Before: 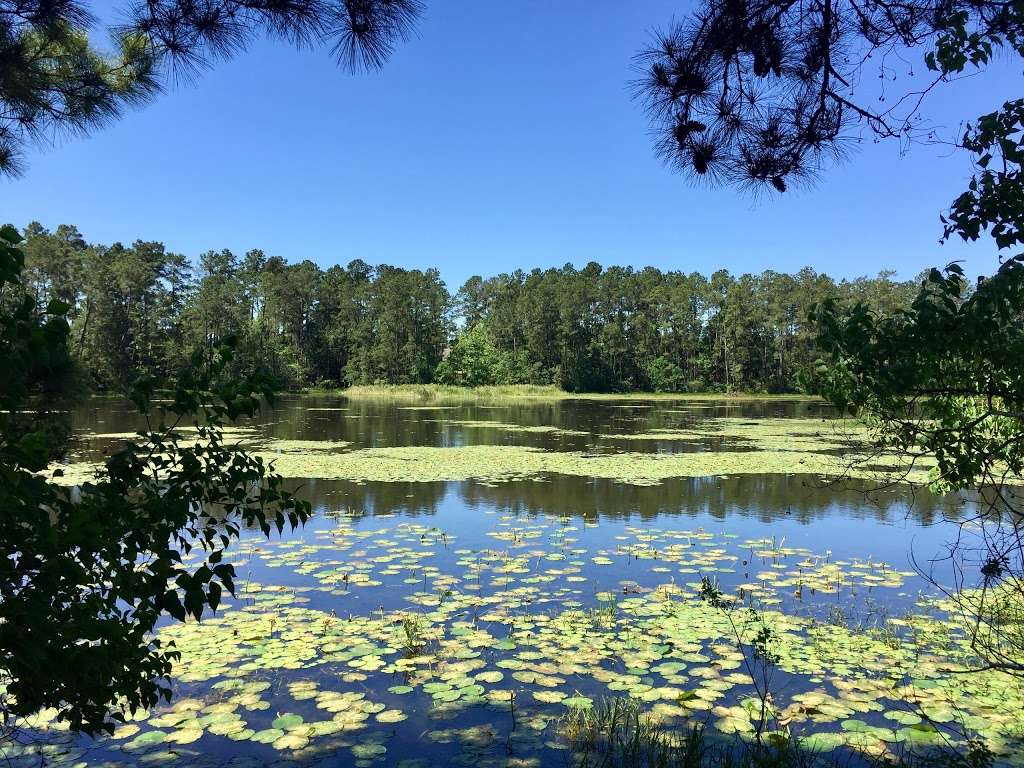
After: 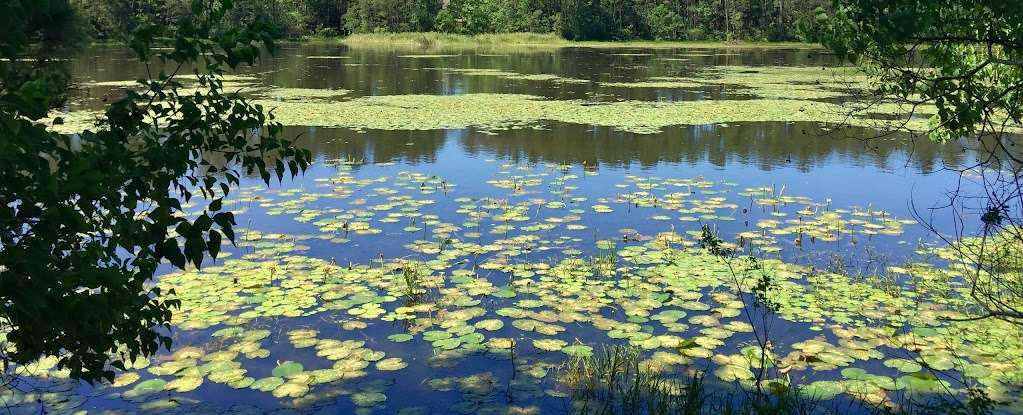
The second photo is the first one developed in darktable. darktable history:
crop and rotate: top 45.961%, right 0.004%
shadows and highlights: highlights color adjustment 40.53%
